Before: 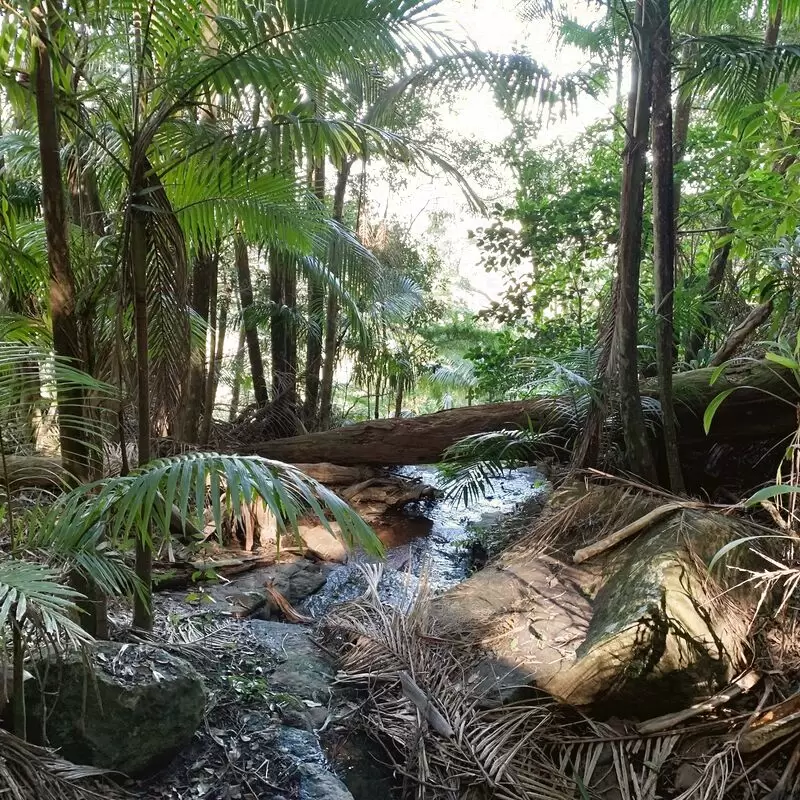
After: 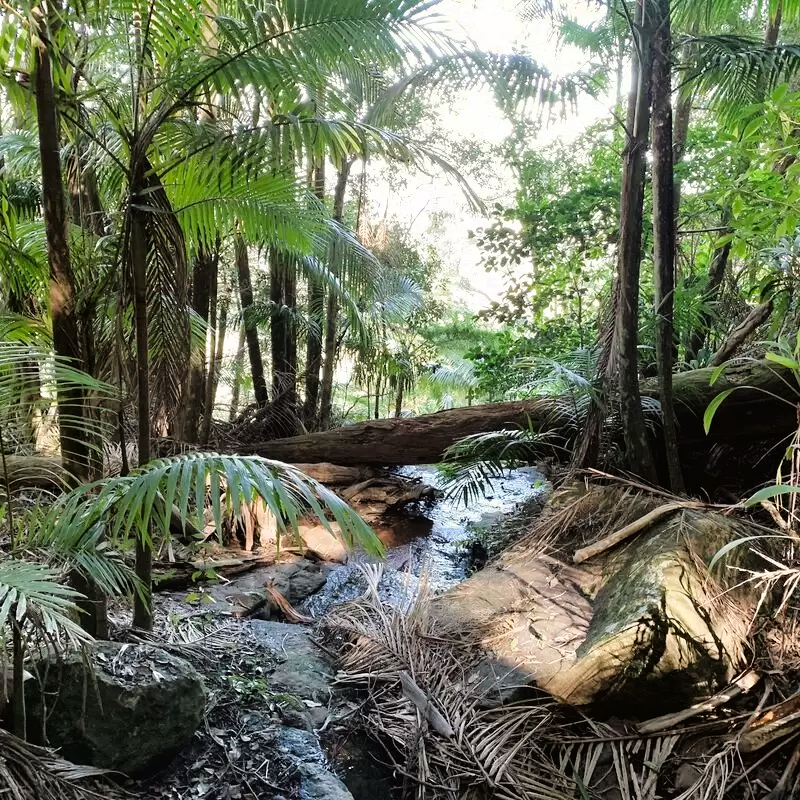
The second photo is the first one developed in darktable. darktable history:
tone curve: curves: ch0 [(0, 0) (0.003, 0.01) (0.011, 0.01) (0.025, 0.011) (0.044, 0.019) (0.069, 0.032) (0.1, 0.054) (0.136, 0.088) (0.177, 0.138) (0.224, 0.214) (0.277, 0.297) (0.335, 0.391) (0.399, 0.469) (0.468, 0.551) (0.543, 0.622) (0.623, 0.699) (0.709, 0.775) (0.801, 0.85) (0.898, 0.929) (1, 1)], color space Lab, linked channels, preserve colors none
